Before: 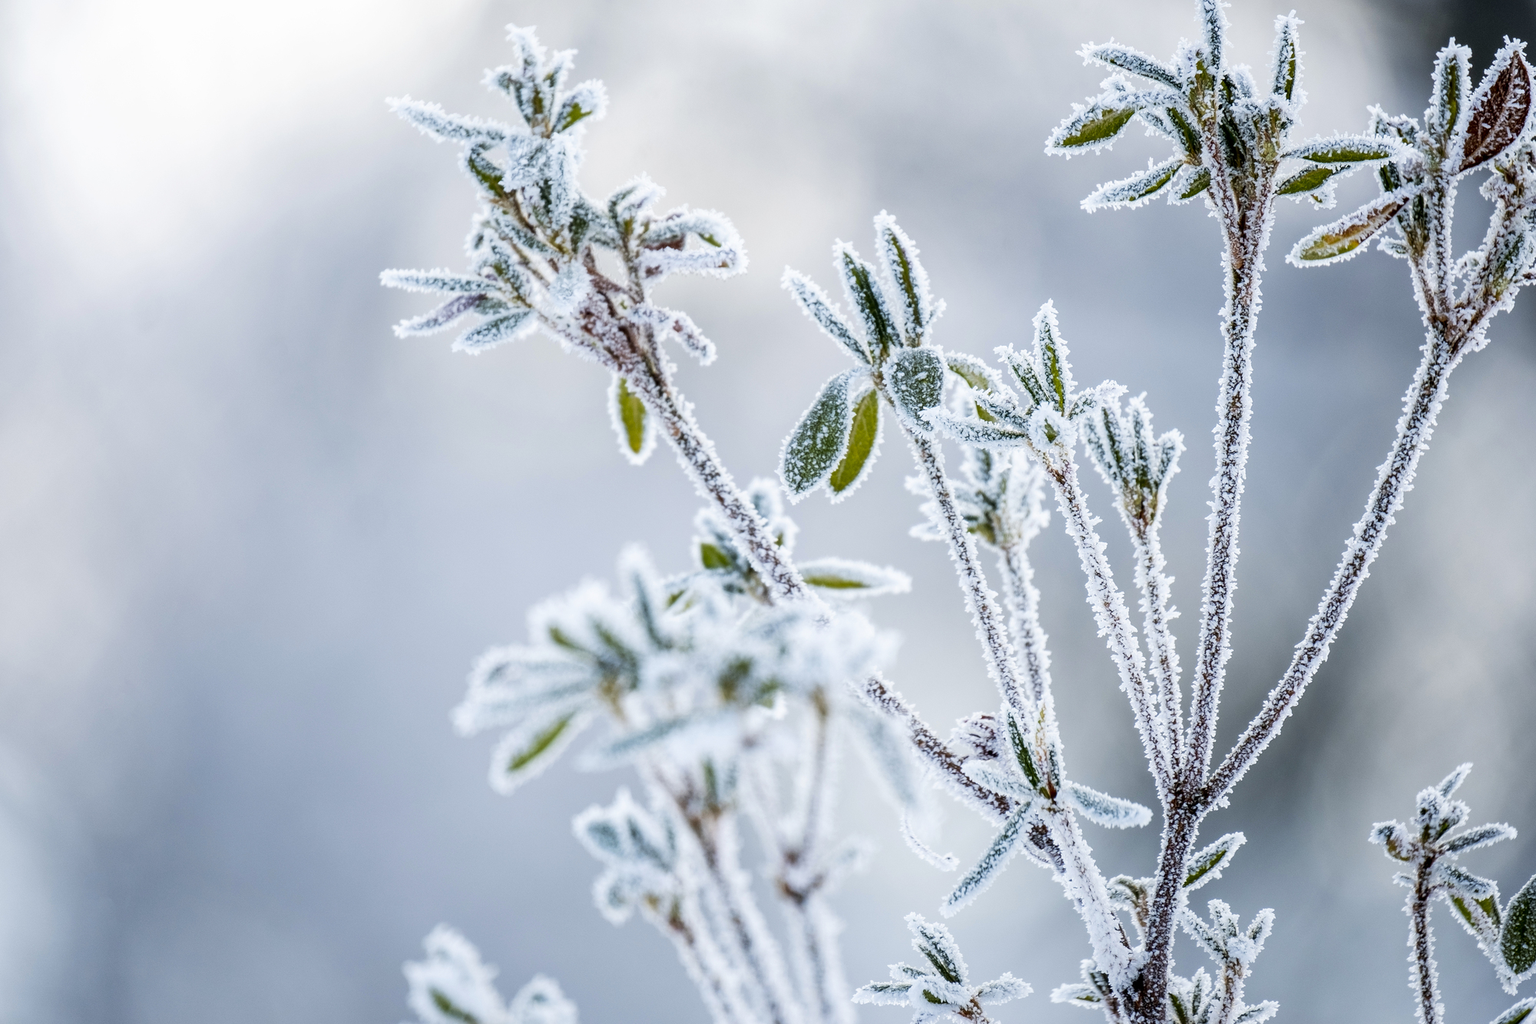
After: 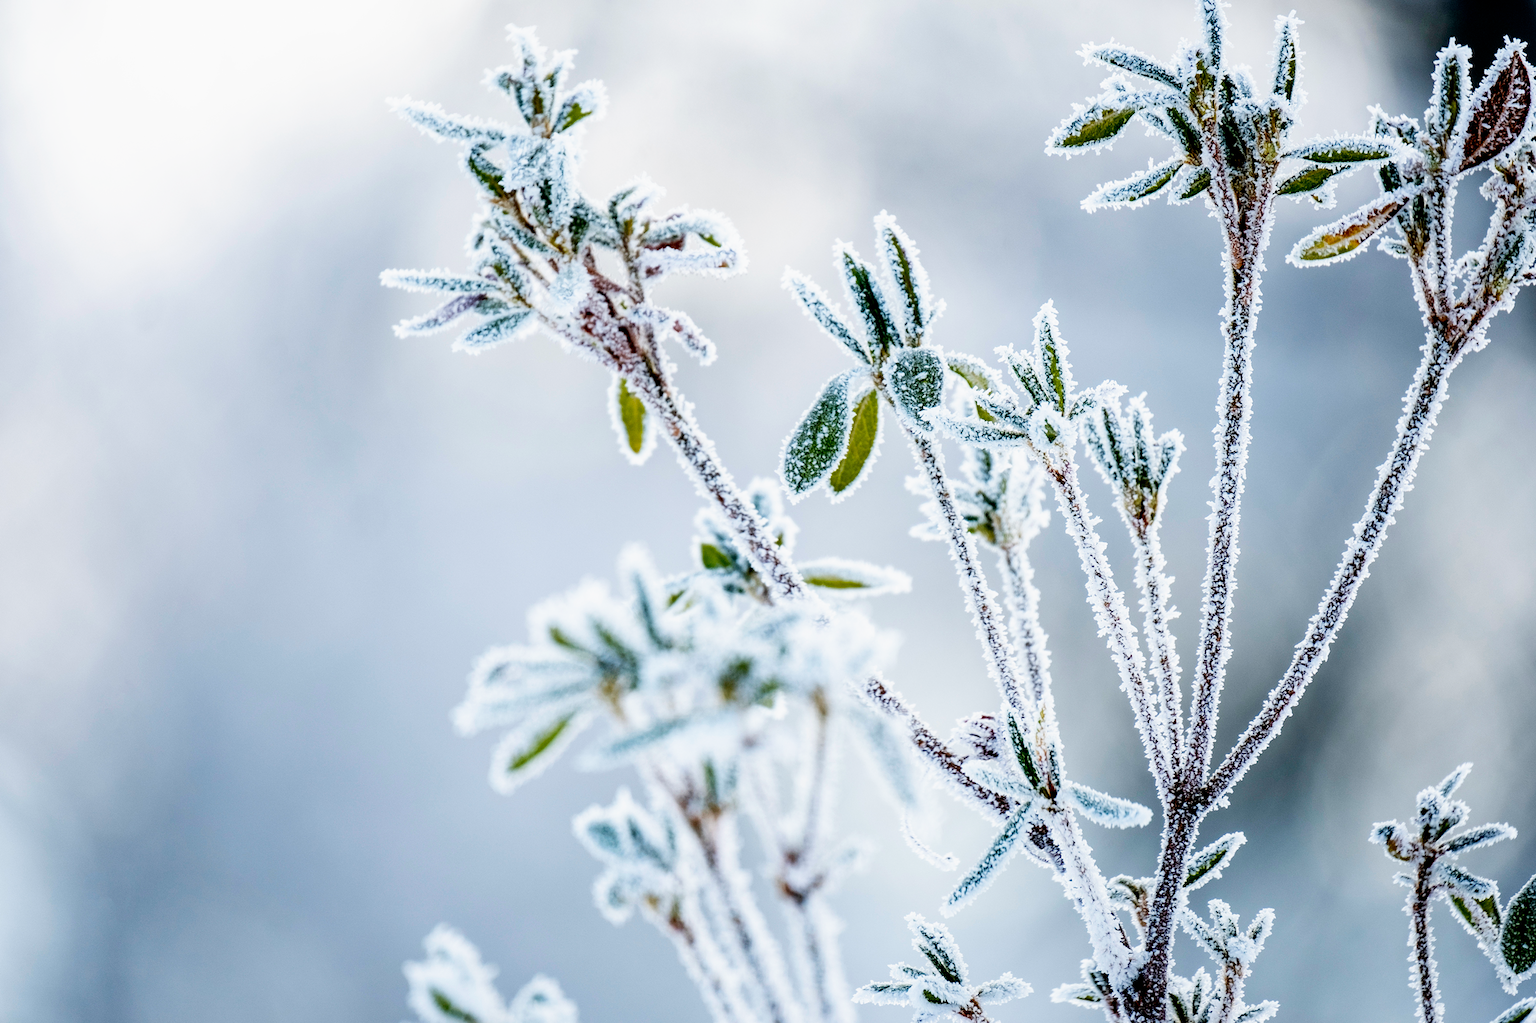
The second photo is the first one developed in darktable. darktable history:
filmic rgb: black relative exposure -6.3 EV, white relative exposure 2.8 EV, threshold 3 EV, target black luminance 0%, hardness 4.6, latitude 67.35%, contrast 1.292, shadows ↔ highlights balance -3.5%, preserve chrominance no, color science v4 (2020), contrast in shadows soft, enable highlight reconstruction true
